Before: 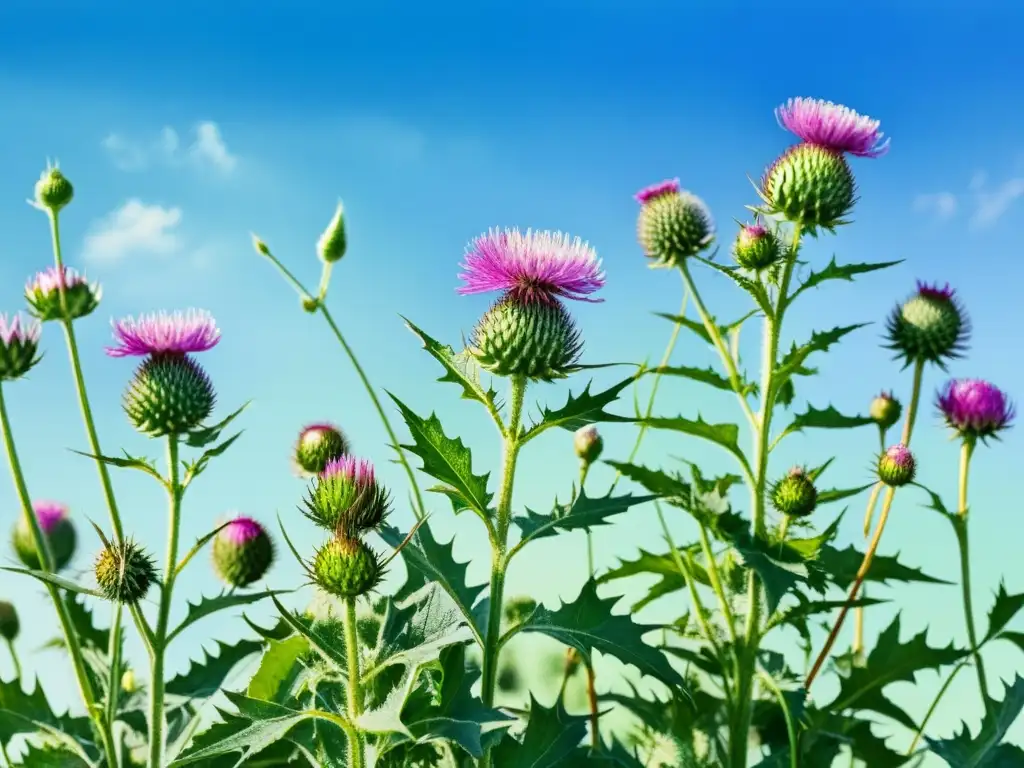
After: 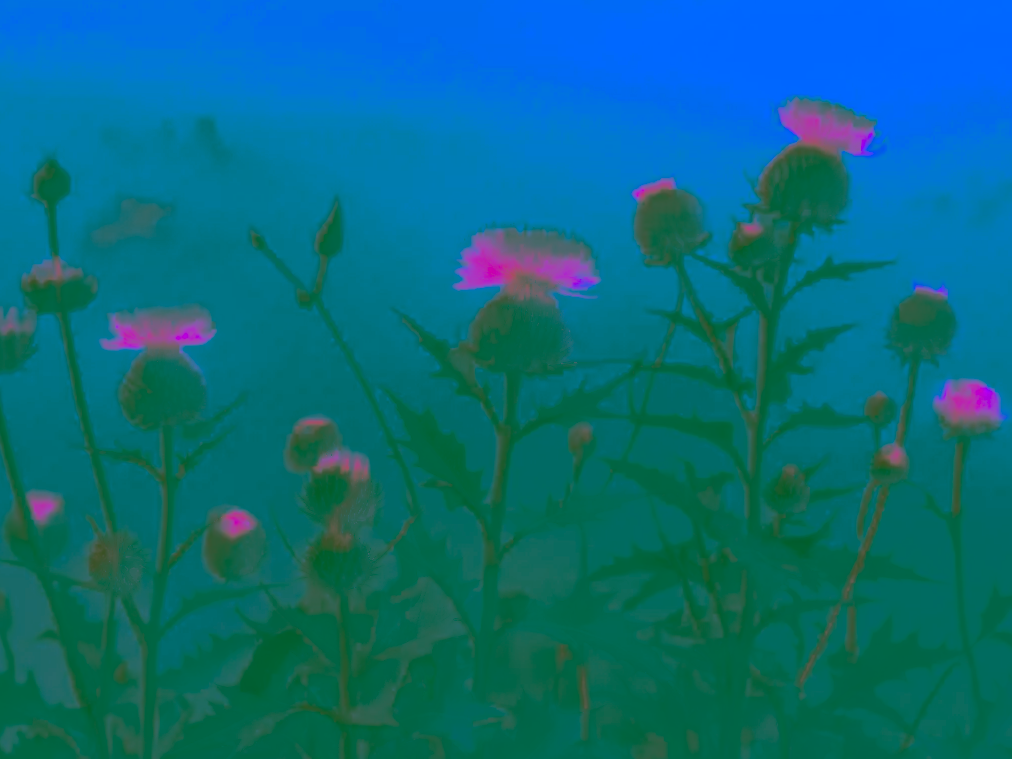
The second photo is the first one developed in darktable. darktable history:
contrast brightness saturation: contrast -0.99, brightness -0.17, saturation 0.75
split-toning: shadows › hue 186.43°, highlights › hue 49.29°, compress 30.29%
crop and rotate: angle -0.5°
